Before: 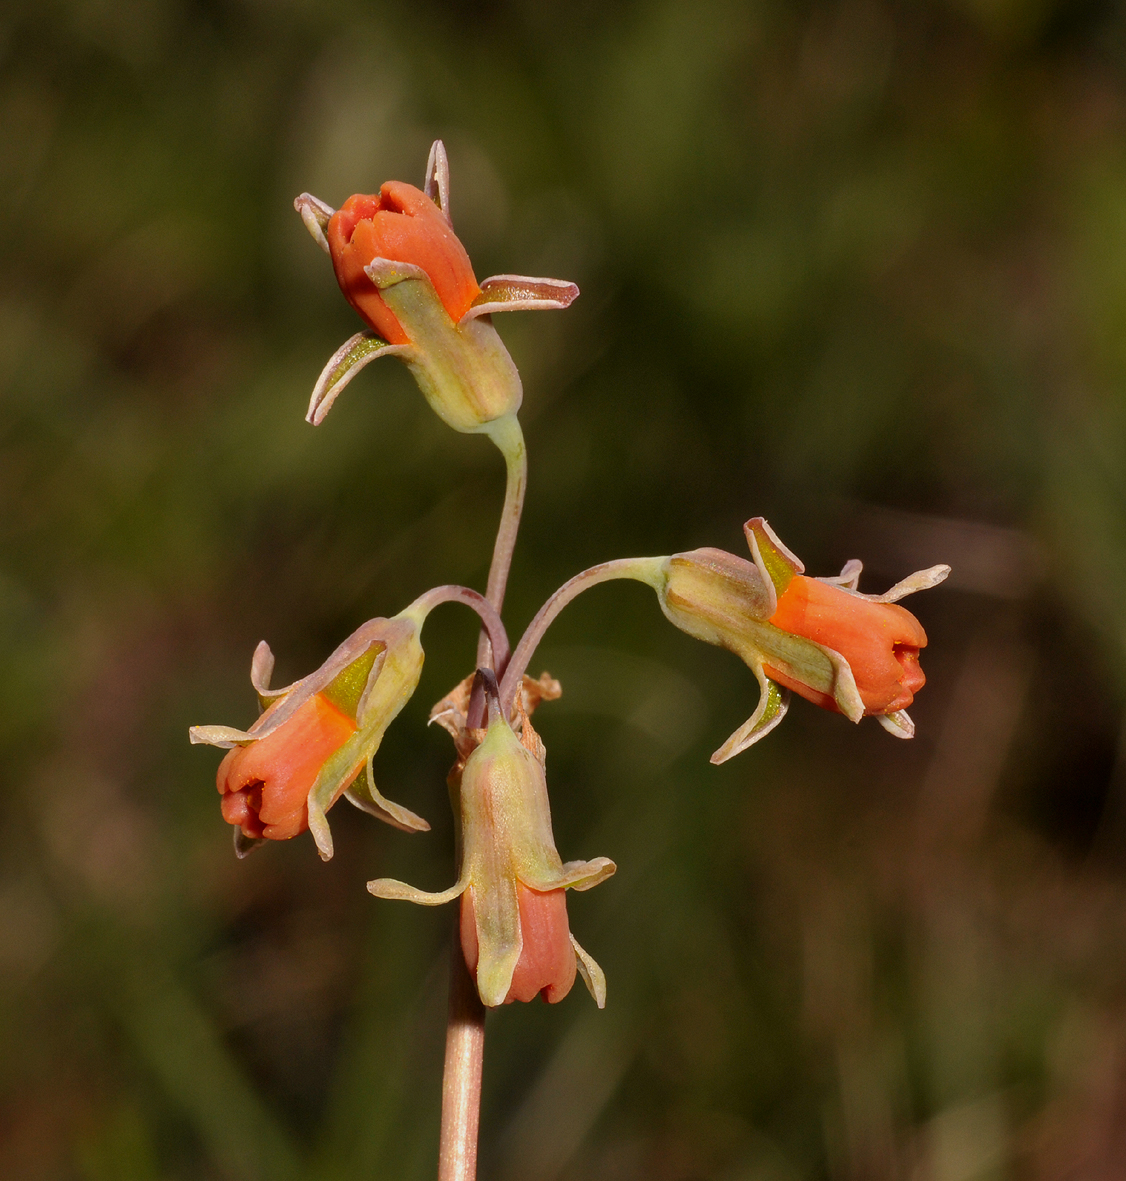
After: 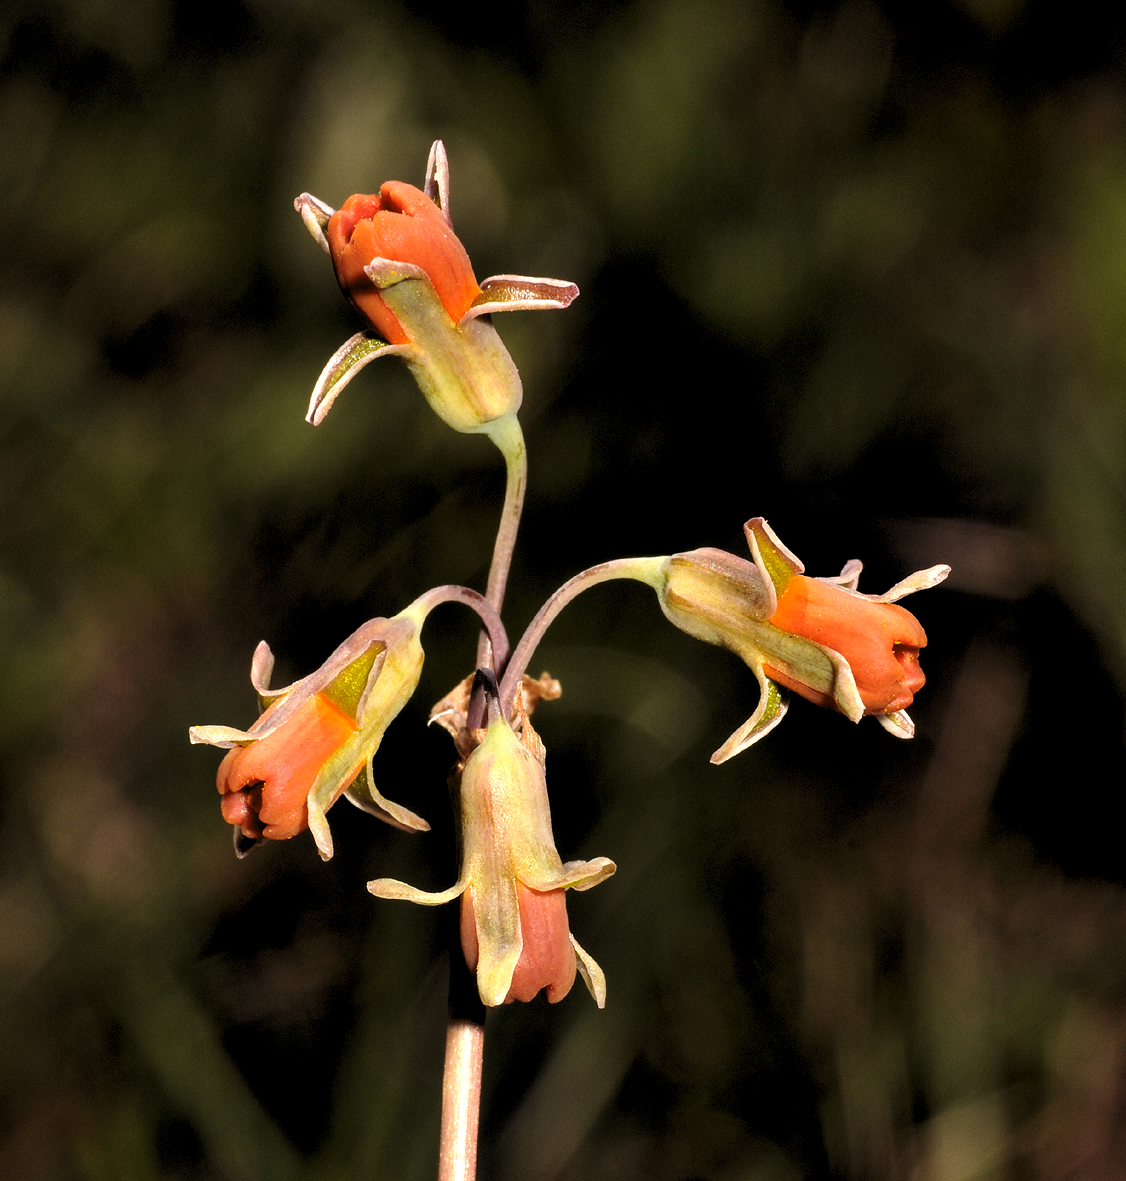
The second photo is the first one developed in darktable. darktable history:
exposure: black level correction 0.001, exposure 0.499 EV, compensate highlight preservation false
levels: levels [0.182, 0.542, 0.902]
